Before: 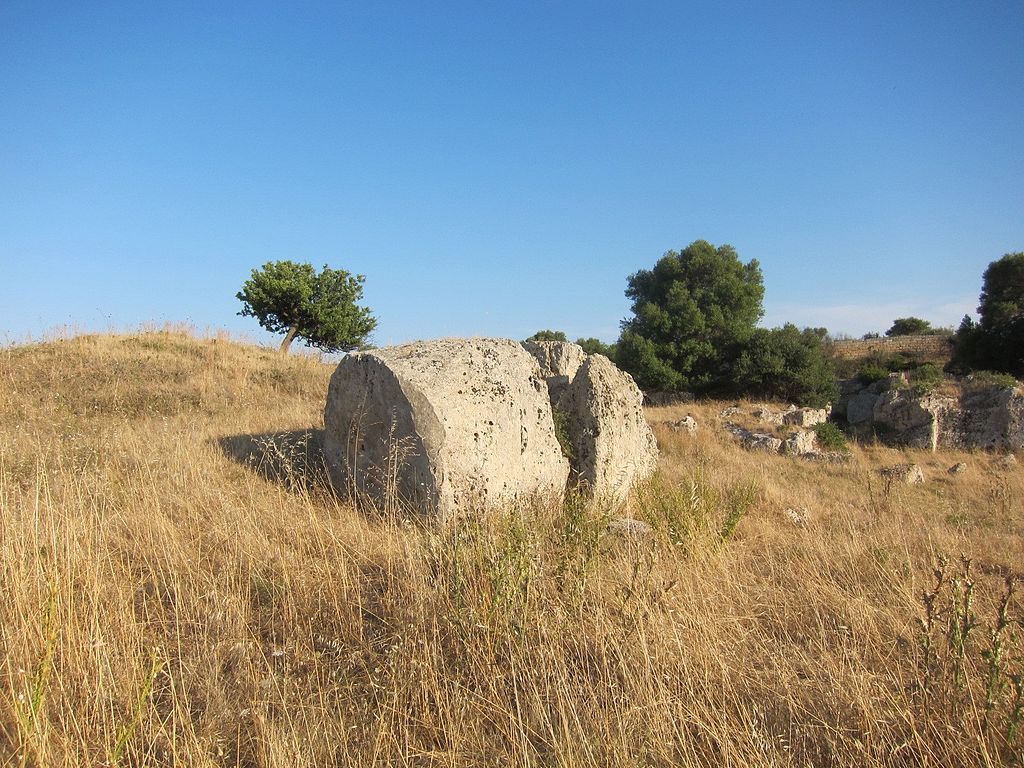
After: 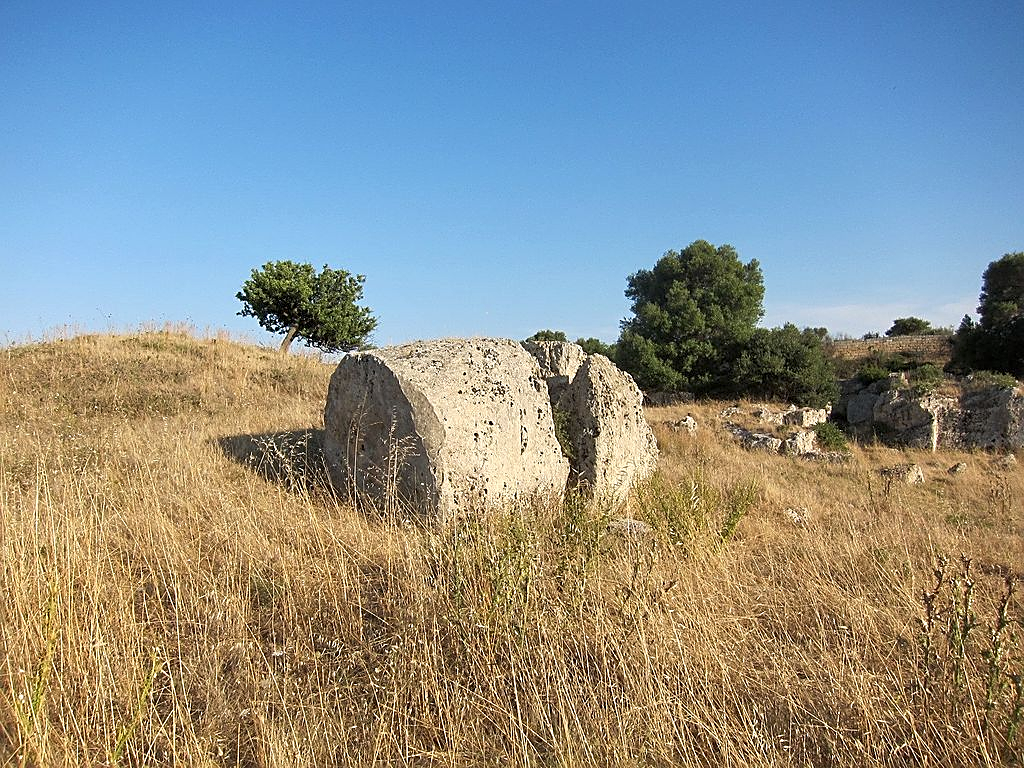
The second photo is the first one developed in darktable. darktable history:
sharpen: on, module defaults
contrast equalizer: y [[0.526, 0.53, 0.532, 0.532, 0.53, 0.525], [0.5 ×6], [0.5 ×6], [0 ×6], [0 ×6]]
